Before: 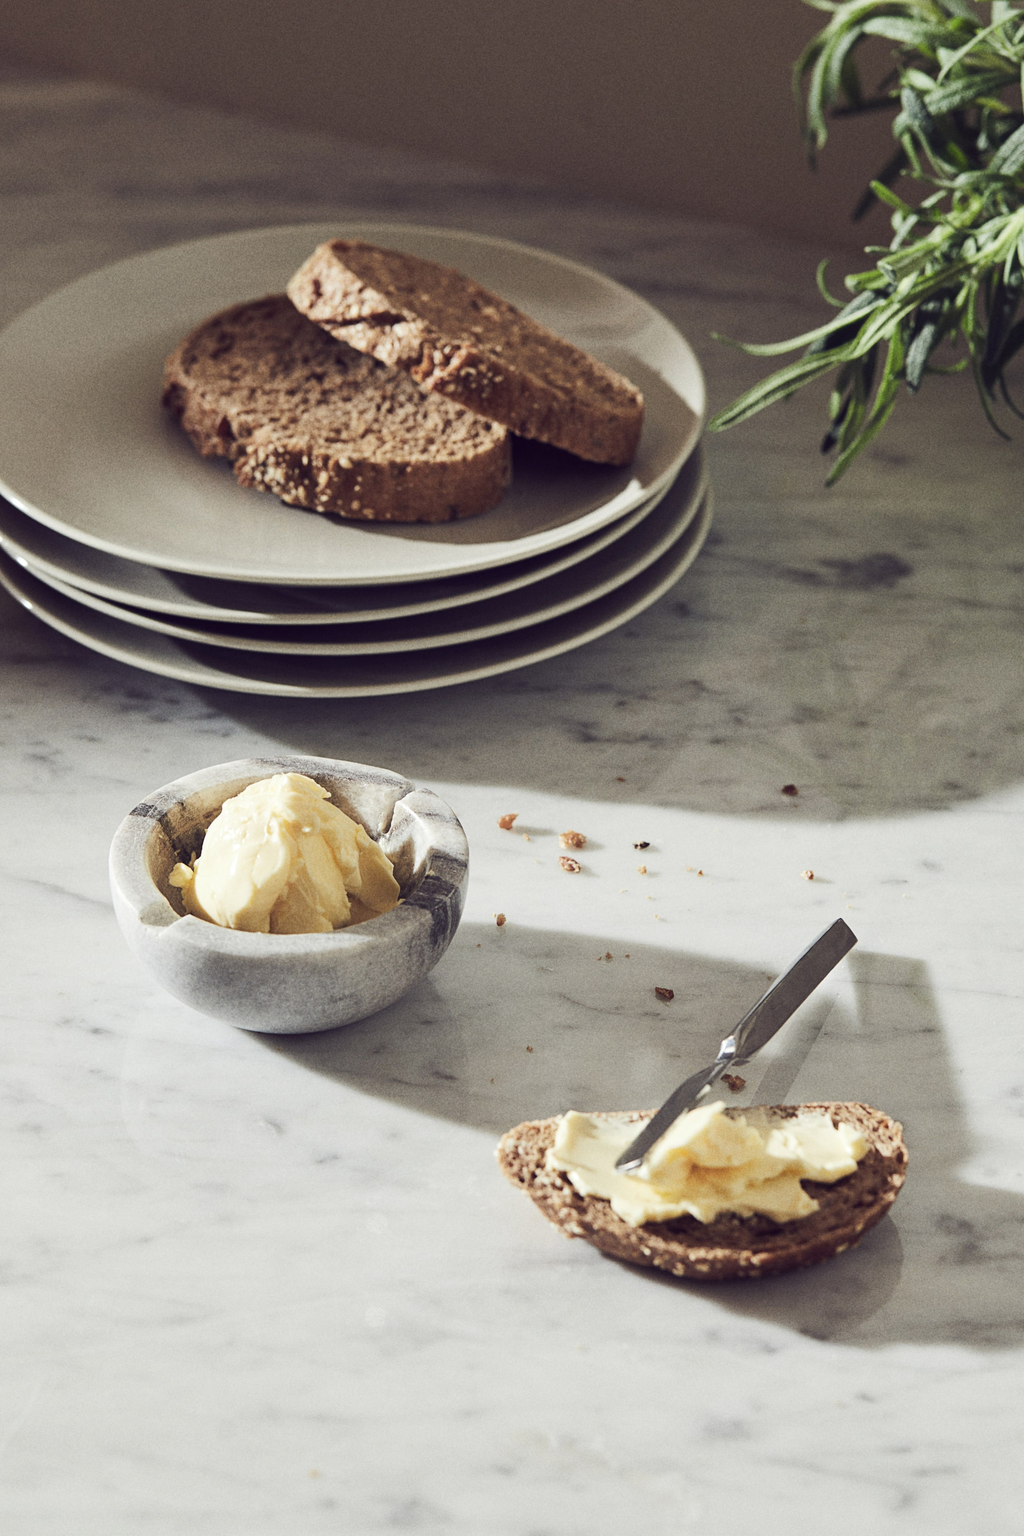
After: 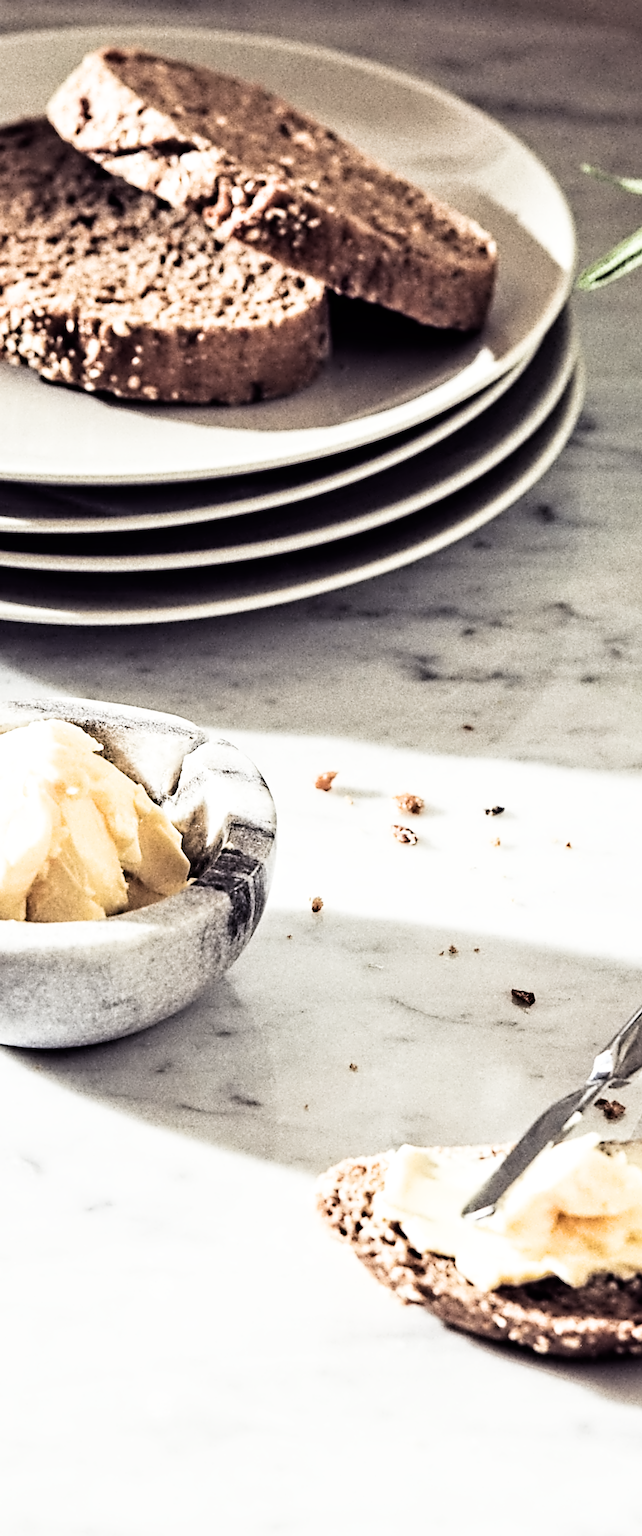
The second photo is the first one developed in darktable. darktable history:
crop and rotate: angle 0.019°, left 24.346%, top 13.149%, right 25.797%, bottom 7.428%
contrast equalizer: y [[0.5, 0.542, 0.583, 0.625, 0.667, 0.708], [0.5 ×6], [0.5 ×6], [0, 0.033, 0.067, 0.1, 0.133, 0.167], [0, 0.05, 0.1, 0.15, 0.2, 0.25]]
filmic rgb: black relative exposure -5.09 EV, white relative exposure 3.51 EV, hardness 3.18, contrast 1.409, highlights saturation mix -49.82%
exposure: black level correction 0, exposure 1.2 EV, compensate highlight preservation false
